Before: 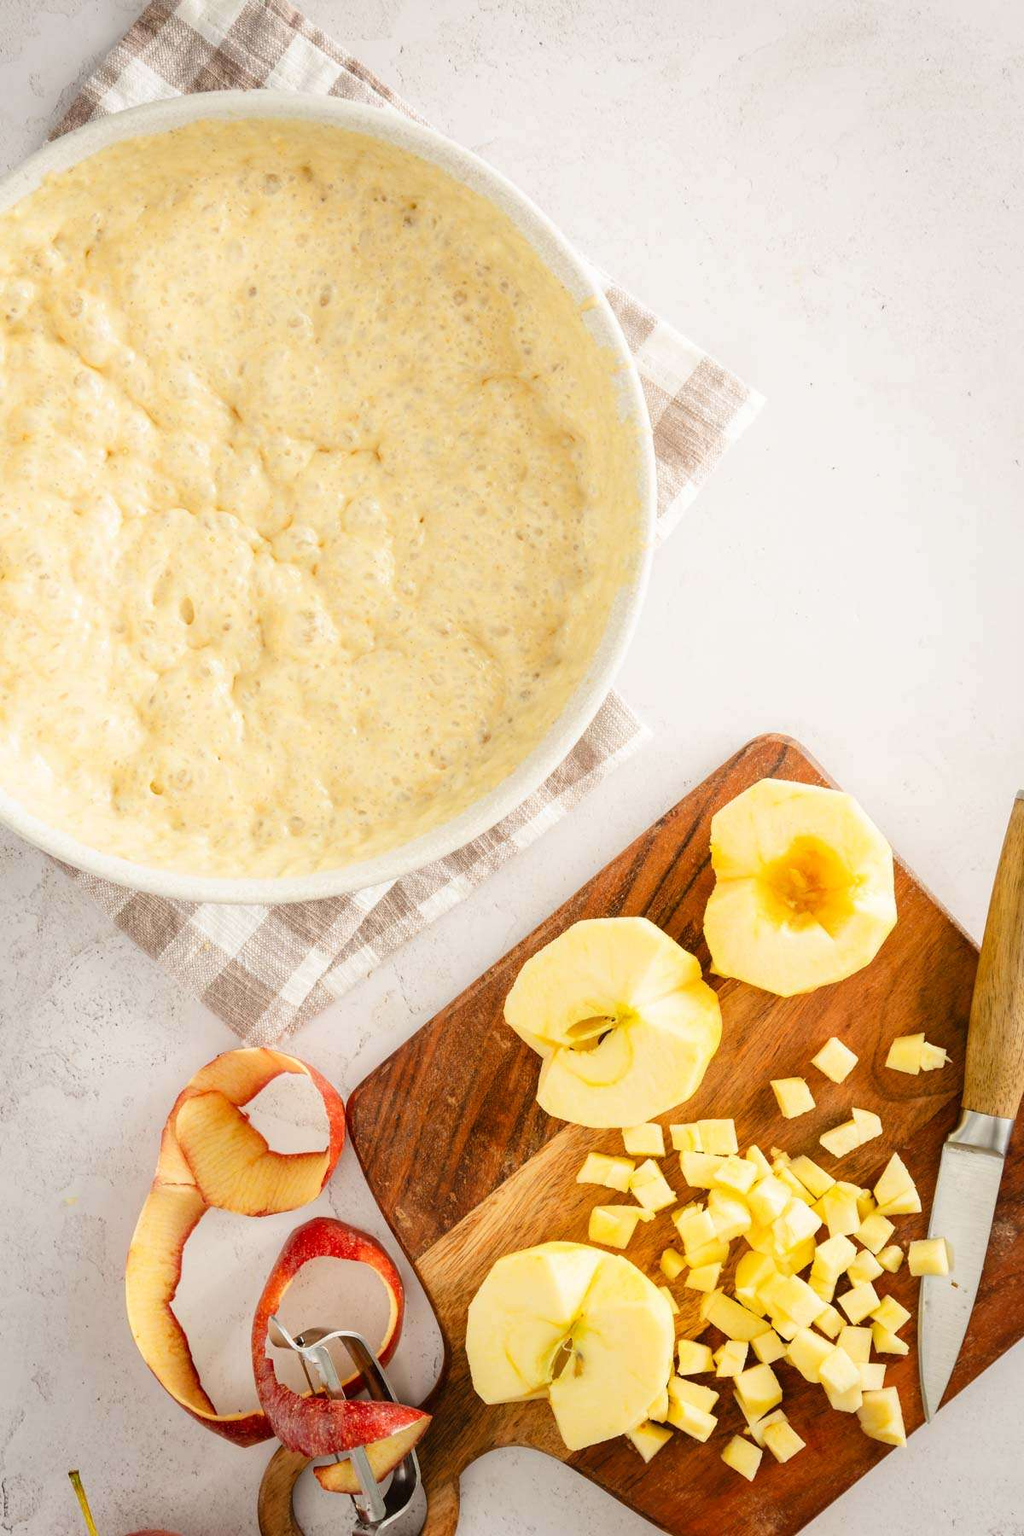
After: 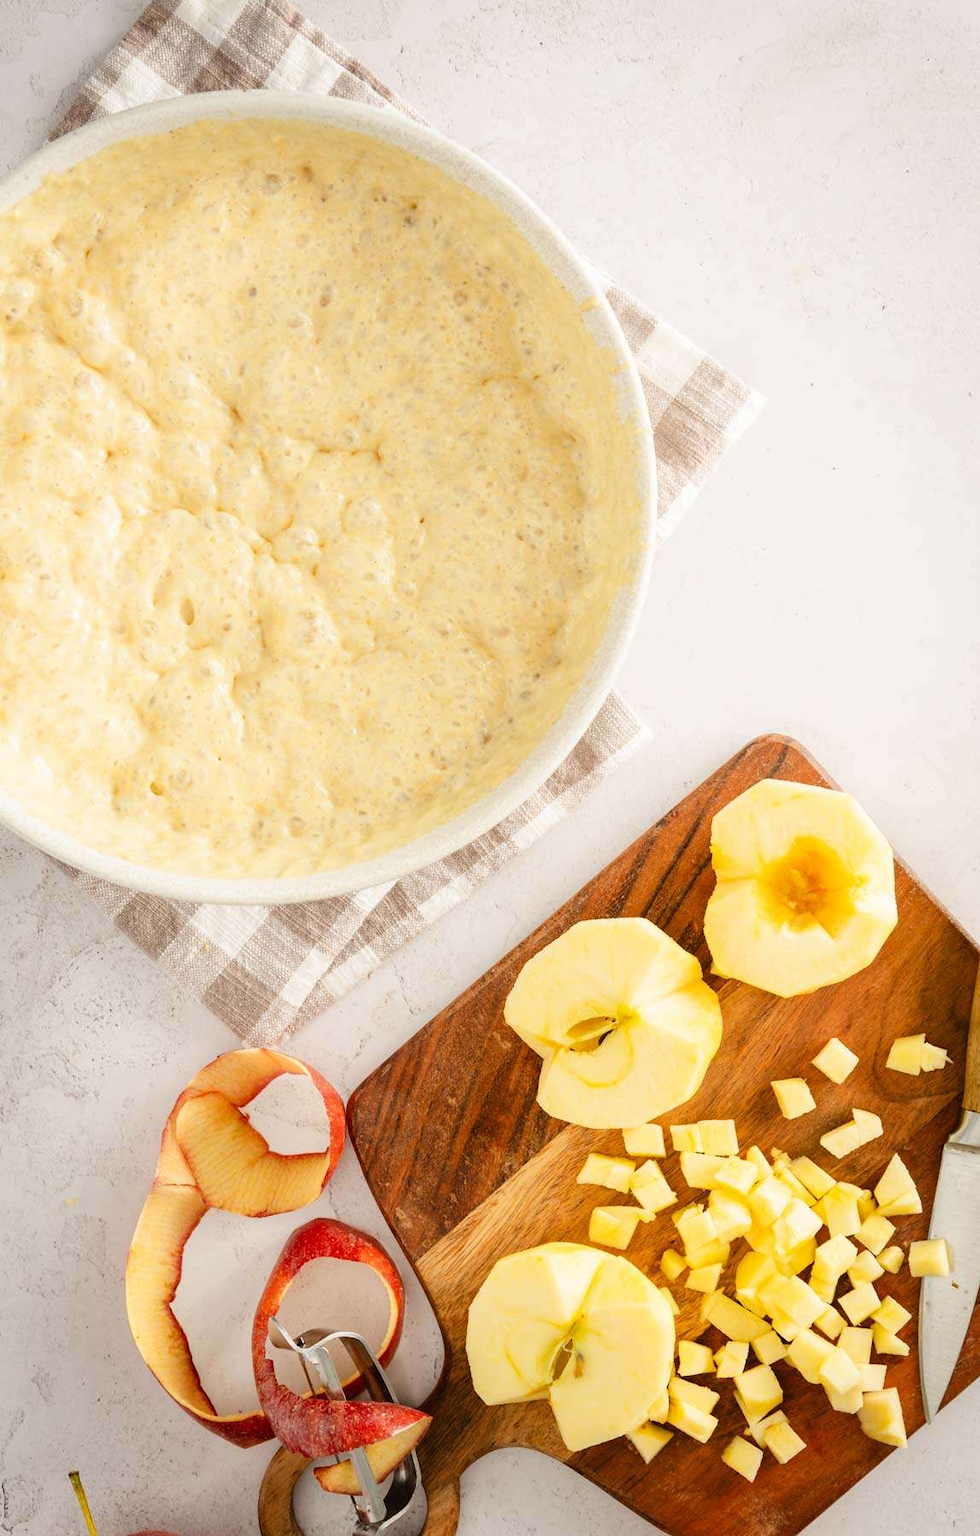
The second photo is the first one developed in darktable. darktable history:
crop: right 4.318%, bottom 0.046%
